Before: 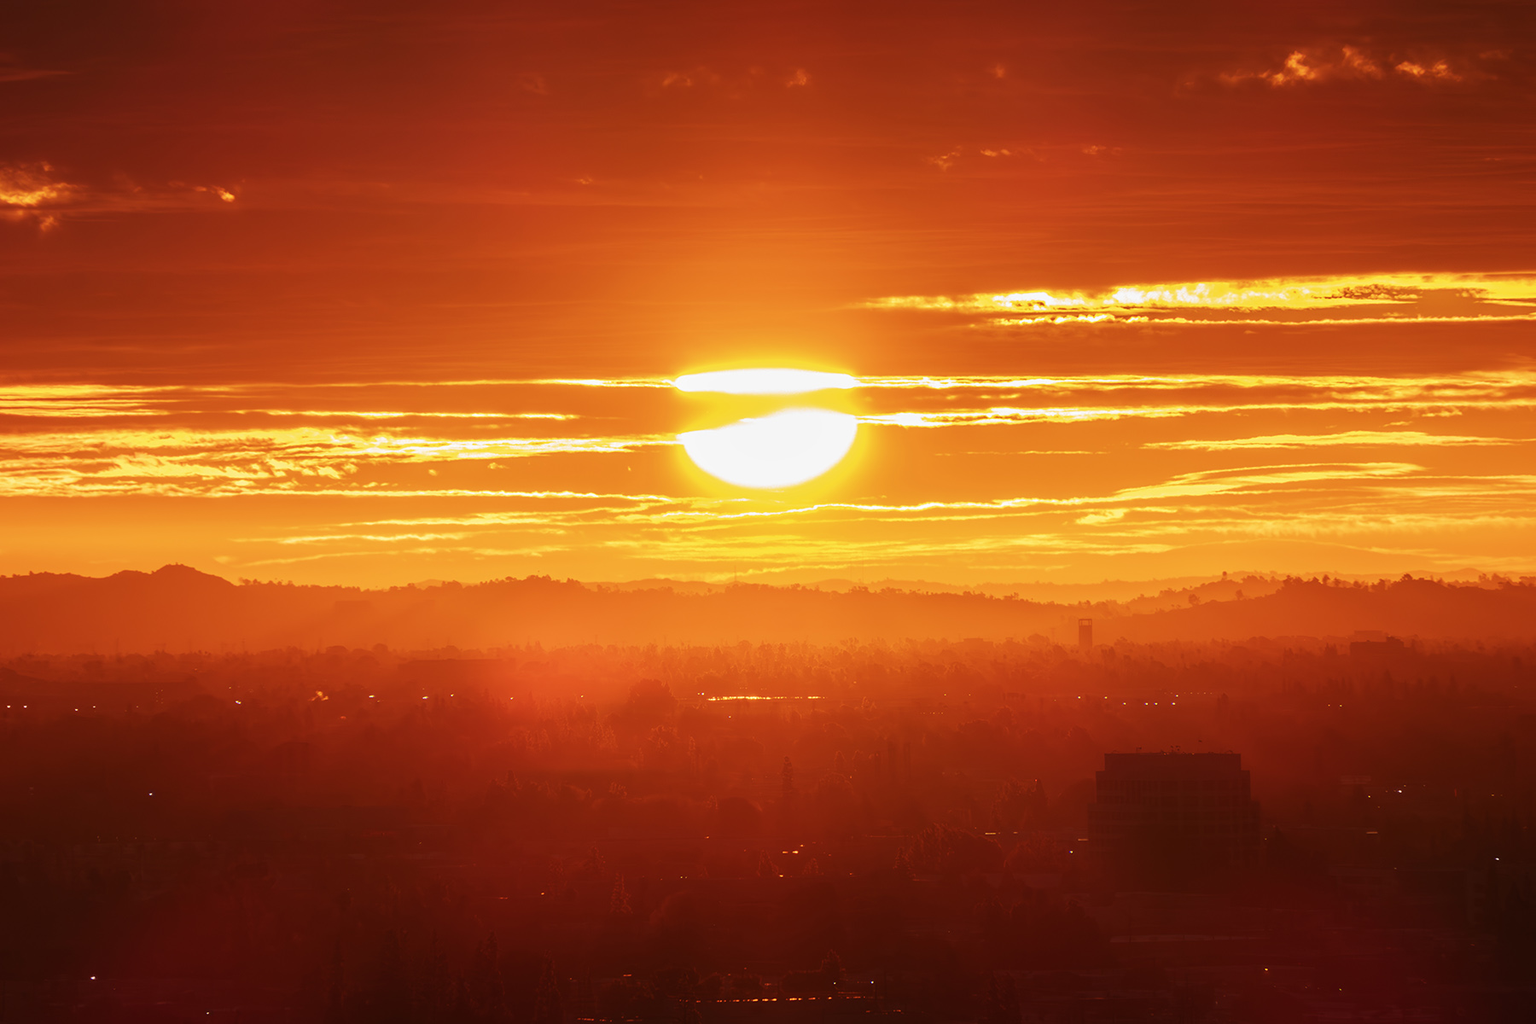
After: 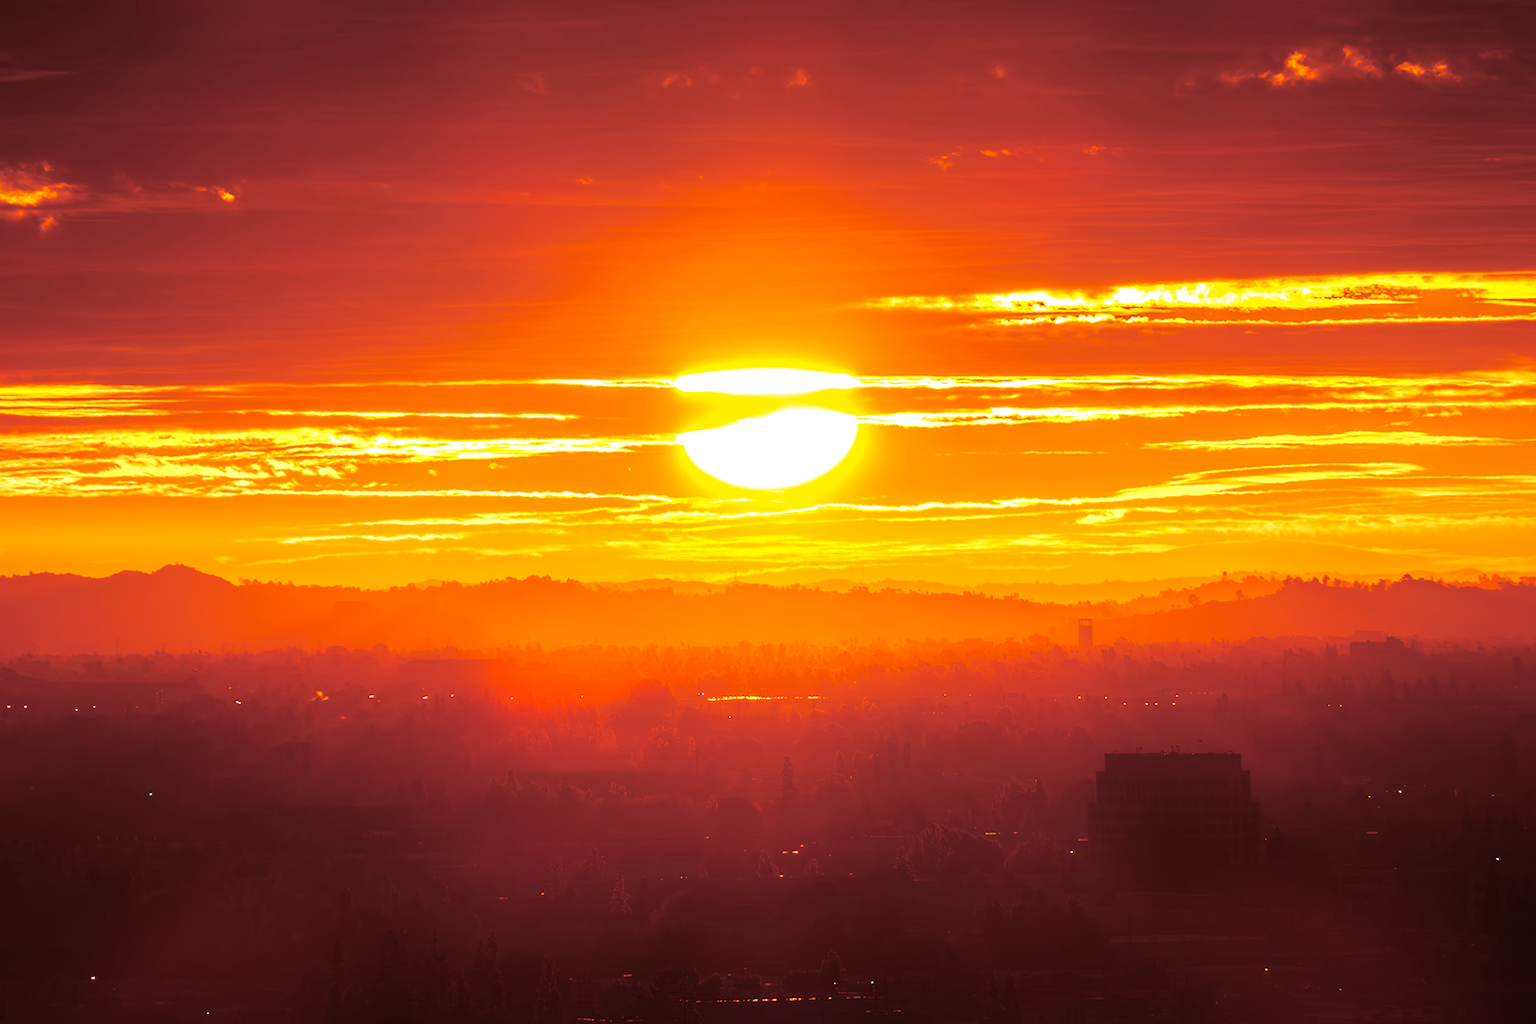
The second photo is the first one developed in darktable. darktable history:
tone equalizer: -8 EV -0.417 EV, -7 EV -0.389 EV, -6 EV -0.333 EV, -5 EV -0.222 EV, -3 EV 0.222 EV, -2 EV 0.333 EV, -1 EV 0.389 EV, +0 EV 0.417 EV, edges refinement/feathering 500, mask exposure compensation -1.57 EV, preserve details no
split-toning: shadows › hue 360°
